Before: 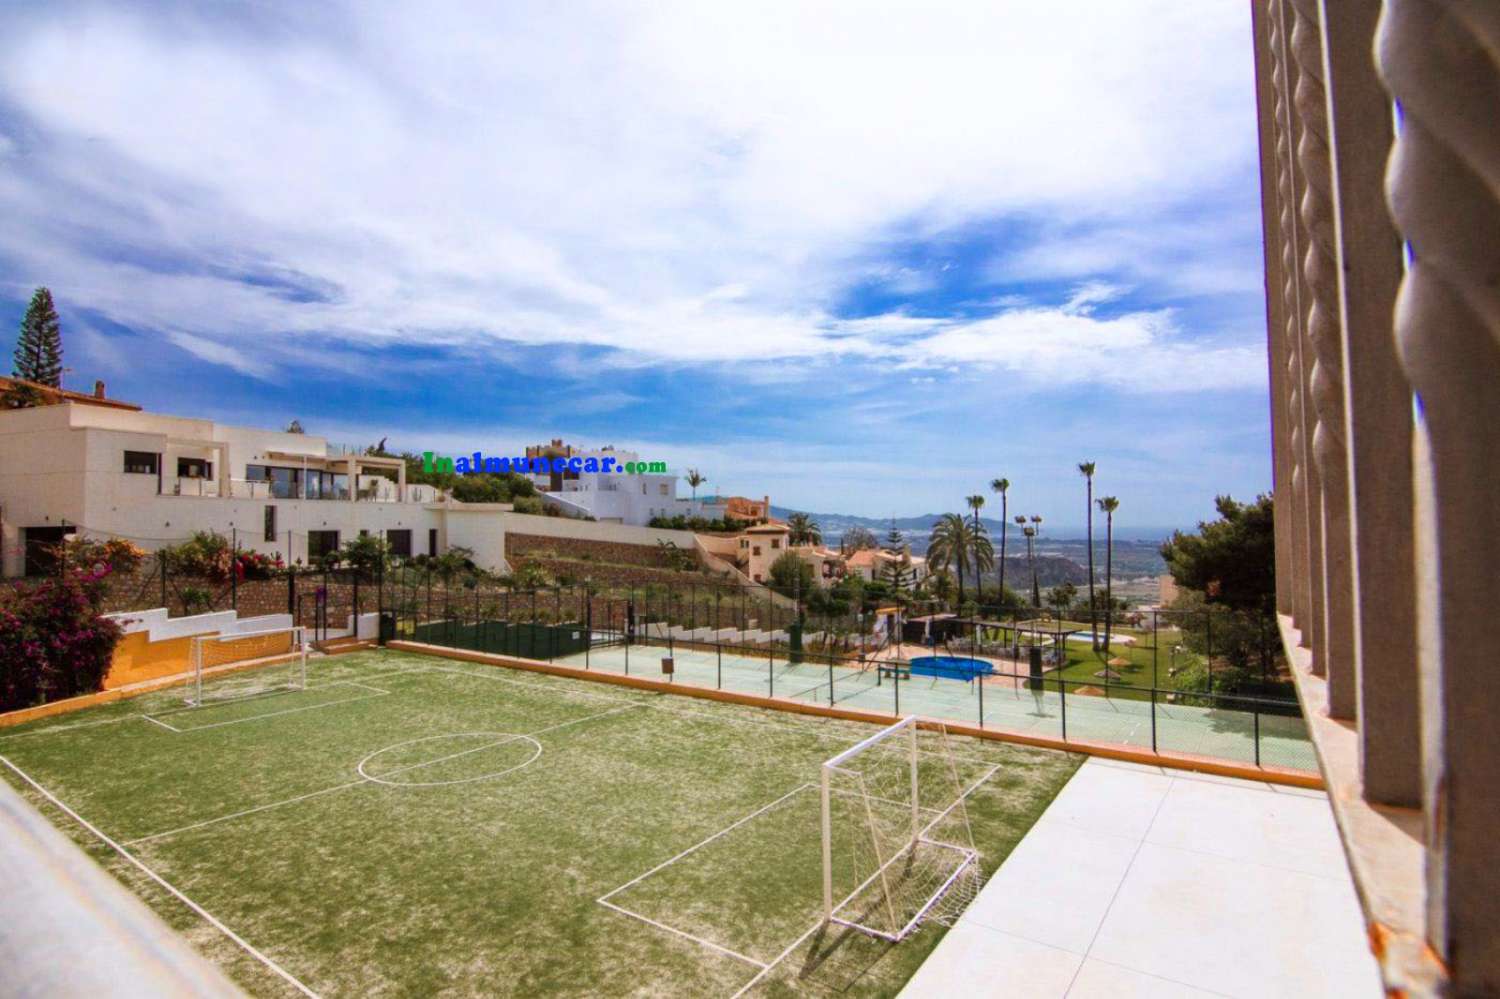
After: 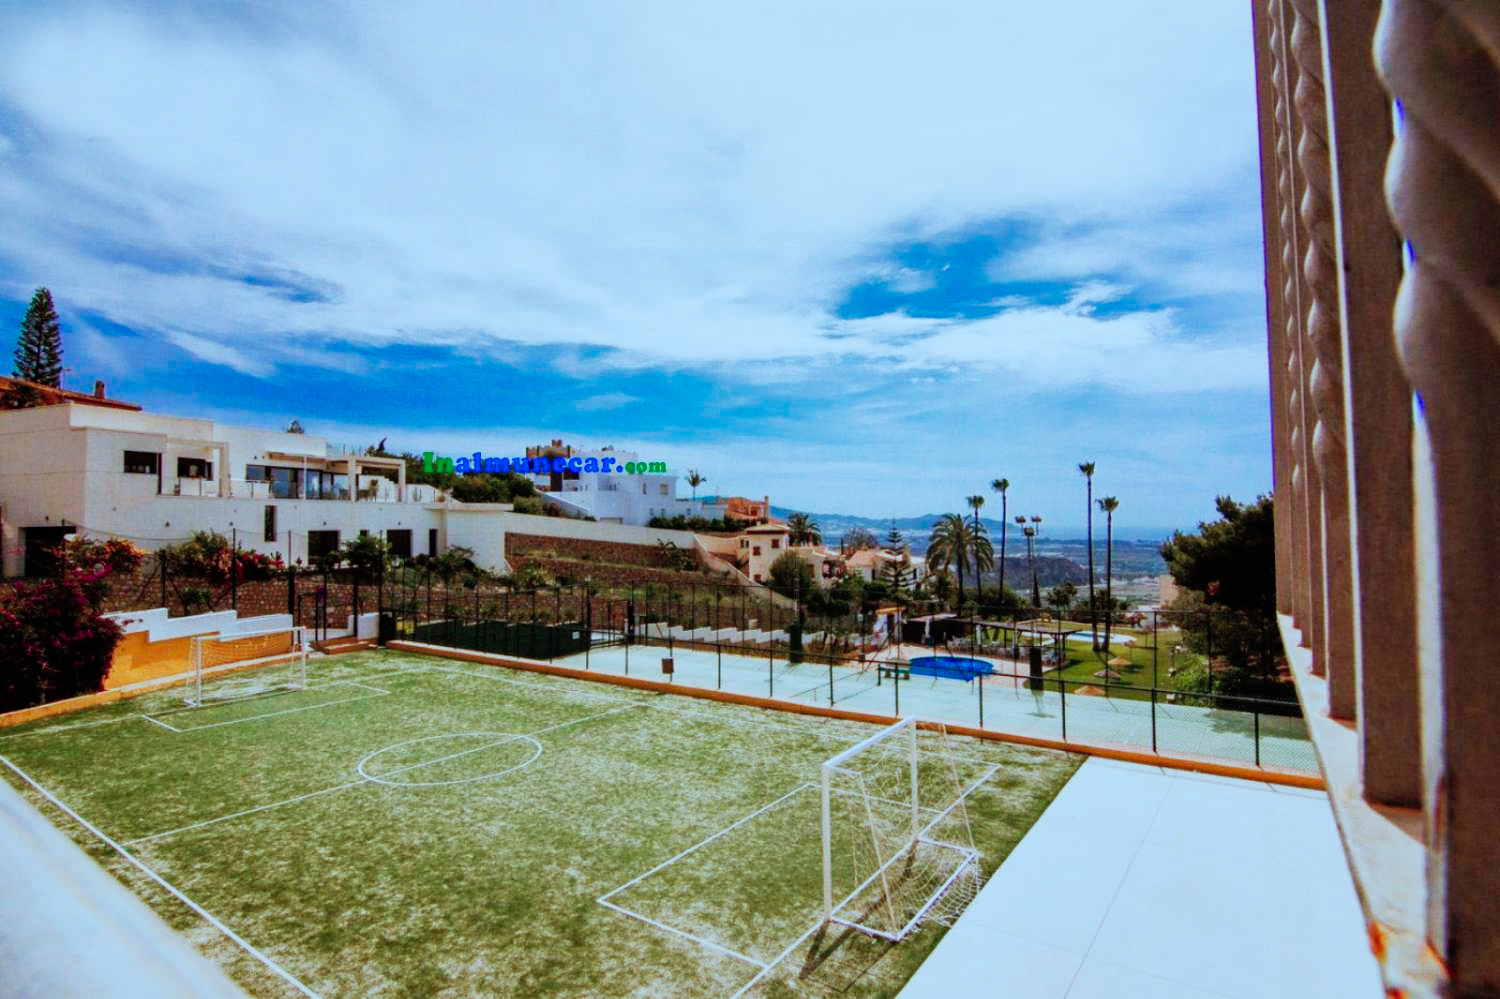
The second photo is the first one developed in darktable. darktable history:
sigmoid: contrast 2, skew -0.2, preserve hue 0%, red attenuation 0.1, red rotation 0.035, green attenuation 0.1, green rotation -0.017, blue attenuation 0.15, blue rotation -0.052, base primaries Rec2020
shadows and highlights: on, module defaults
color correction: highlights a* -10.69, highlights b* -19.19
